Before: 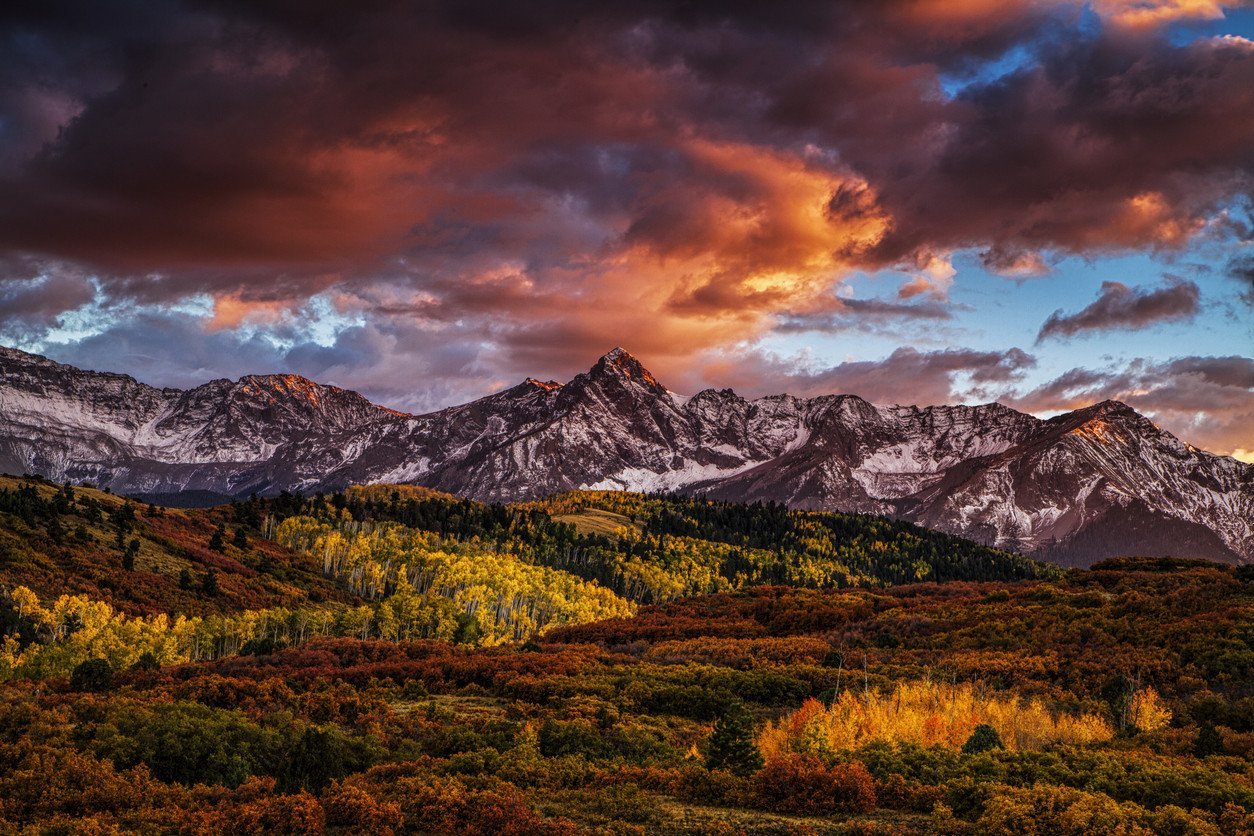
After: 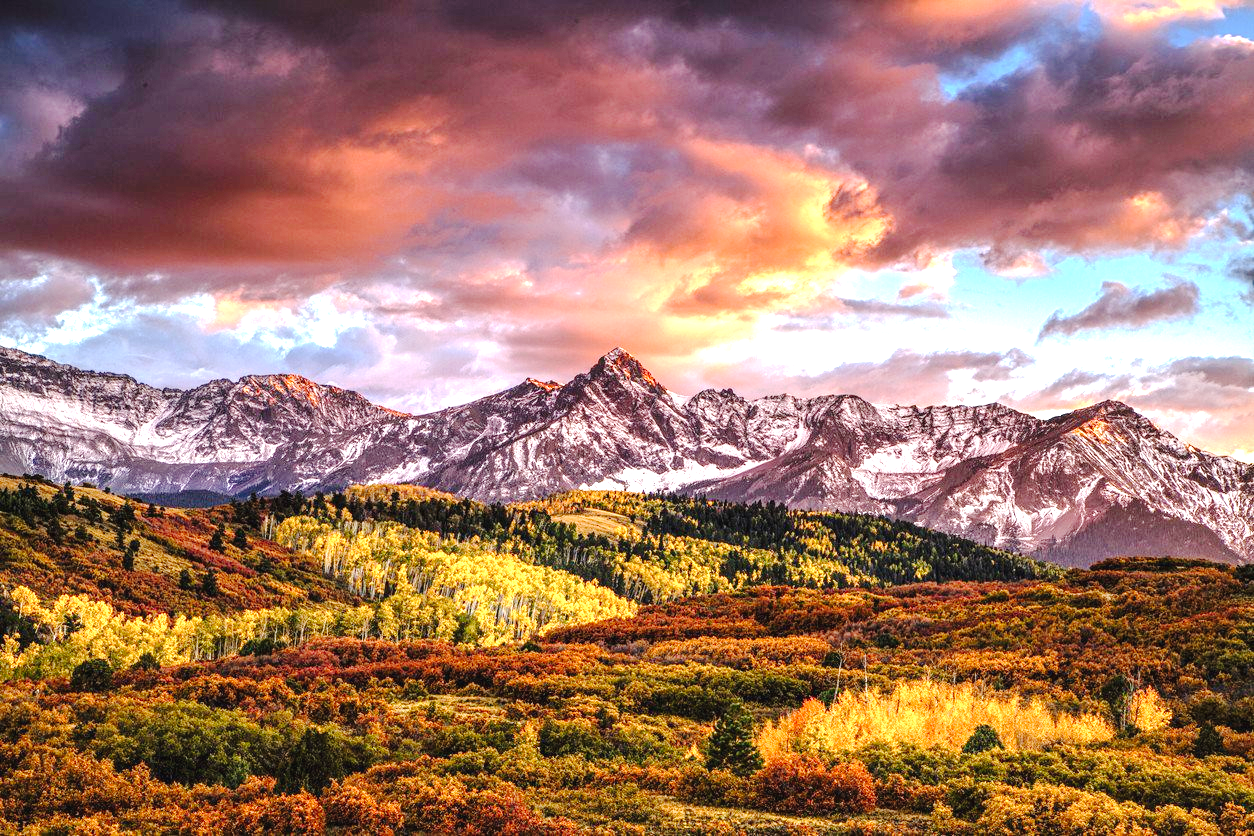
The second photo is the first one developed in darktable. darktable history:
exposure: black level correction 0, exposure 1.744 EV, compensate highlight preservation false
tone curve: curves: ch0 [(0, 0) (0.003, 0.015) (0.011, 0.021) (0.025, 0.032) (0.044, 0.046) (0.069, 0.062) (0.1, 0.08) (0.136, 0.117) (0.177, 0.165) (0.224, 0.221) (0.277, 0.298) (0.335, 0.385) (0.399, 0.469) (0.468, 0.558) (0.543, 0.637) (0.623, 0.708) (0.709, 0.771) (0.801, 0.84) (0.898, 0.907) (1, 1)], preserve colors none
